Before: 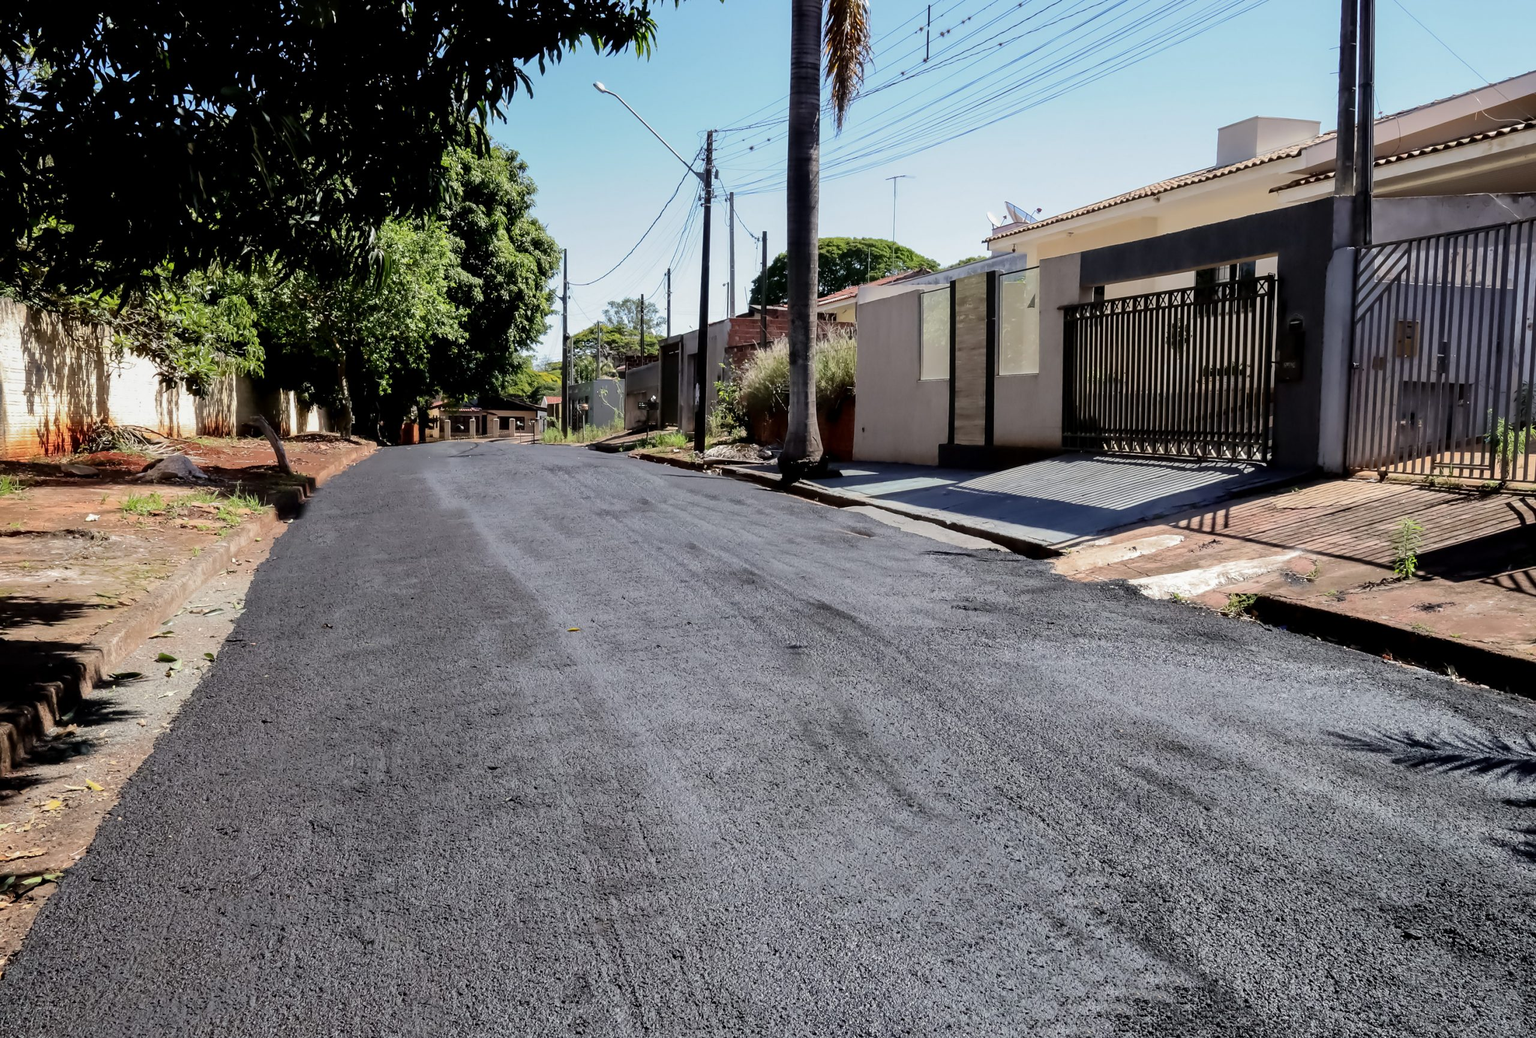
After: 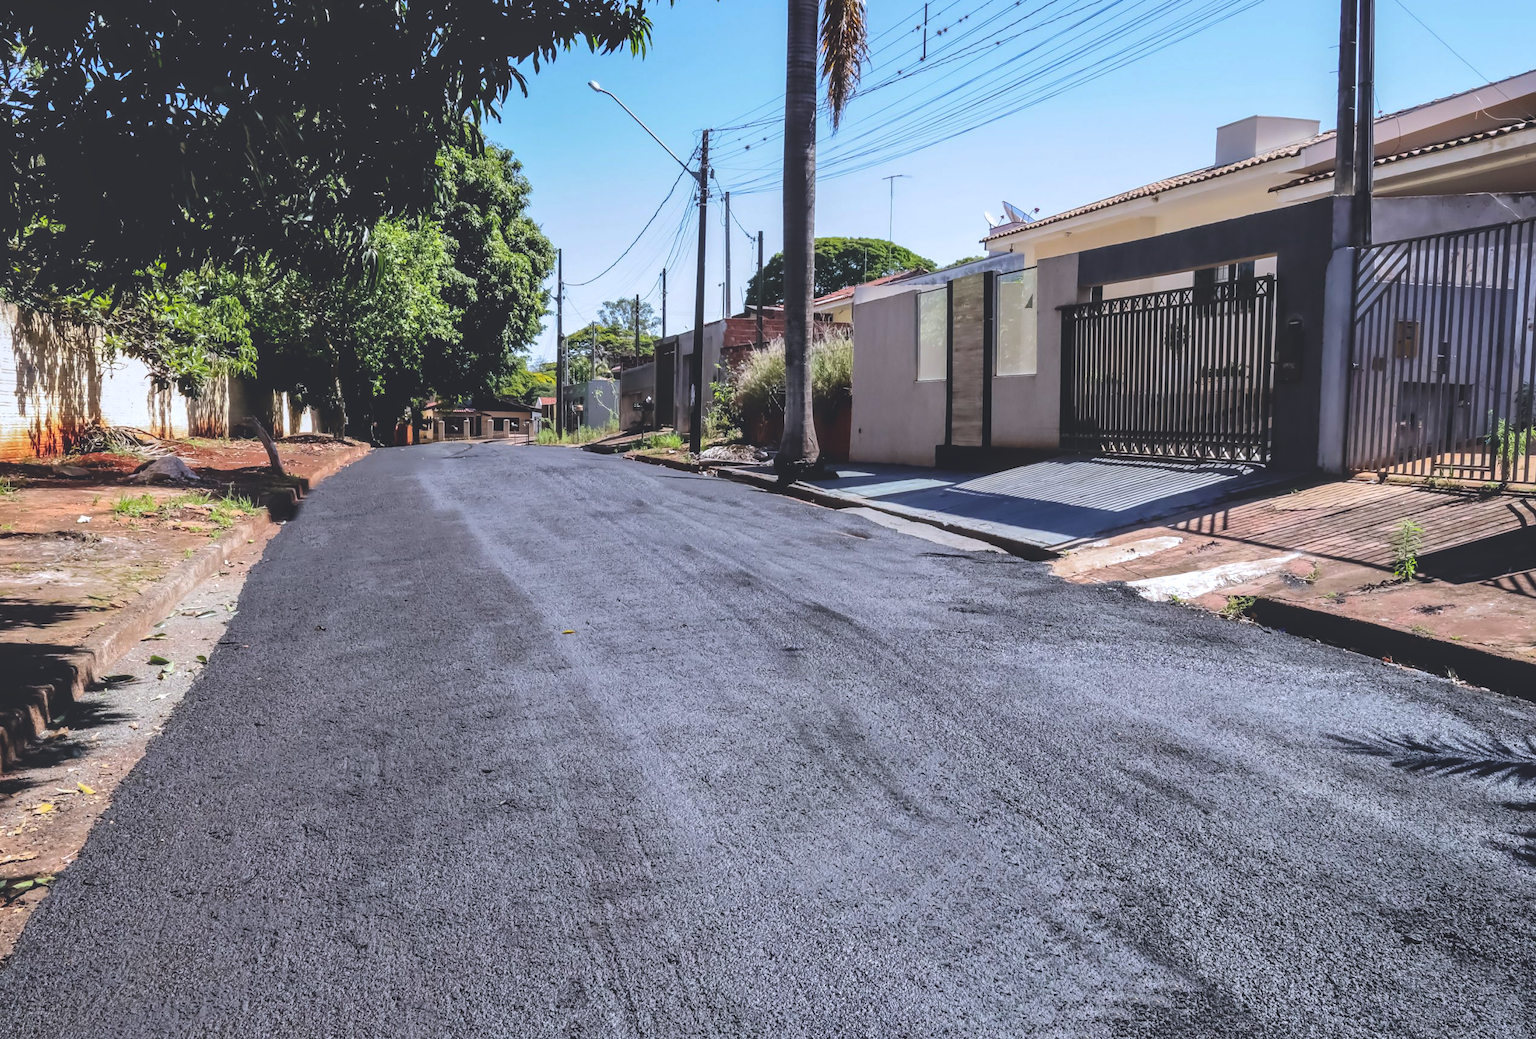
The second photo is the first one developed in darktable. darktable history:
color calibration: illuminant as shot in camera, x 0.358, y 0.373, temperature 4628.91 K
exposure: black level correction -0.028, compensate highlight preservation false
crop and rotate: left 0.614%, top 0.179%, bottom 0.309%
color balance rgb: perceptual saturation grading › global saturation 25%, global vibrance 20%
local contrast: detail 130%
contrast brightness saturation: saturation -0.05
